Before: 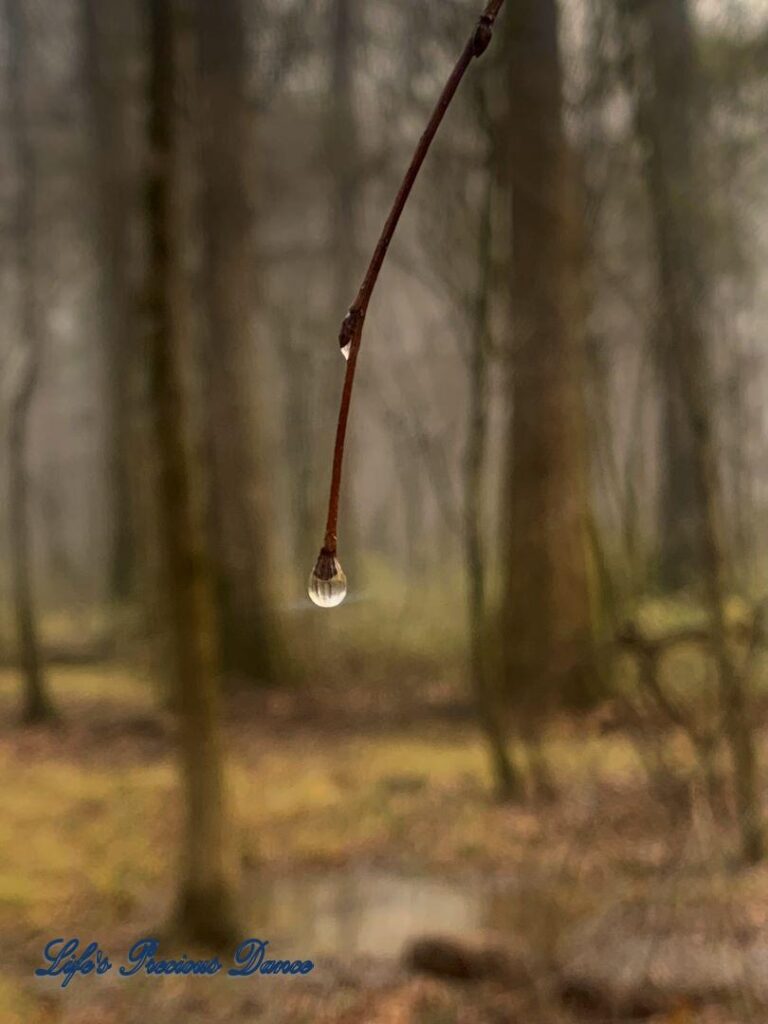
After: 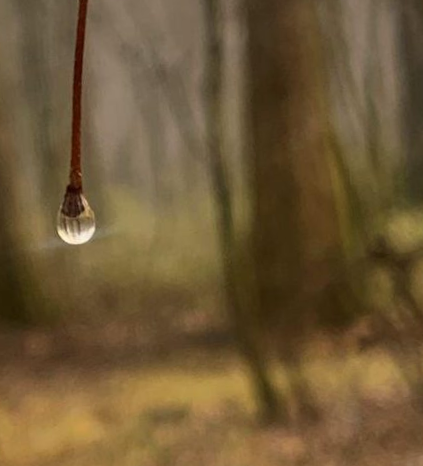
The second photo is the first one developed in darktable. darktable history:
crop: left 35.03%, top 36.625%, right 14.663%, bottom 20.057%
rotate and perspective: rotation -4.25°, automatic cropping off
bloom: size 9%, threshold 100%, strength 7%
